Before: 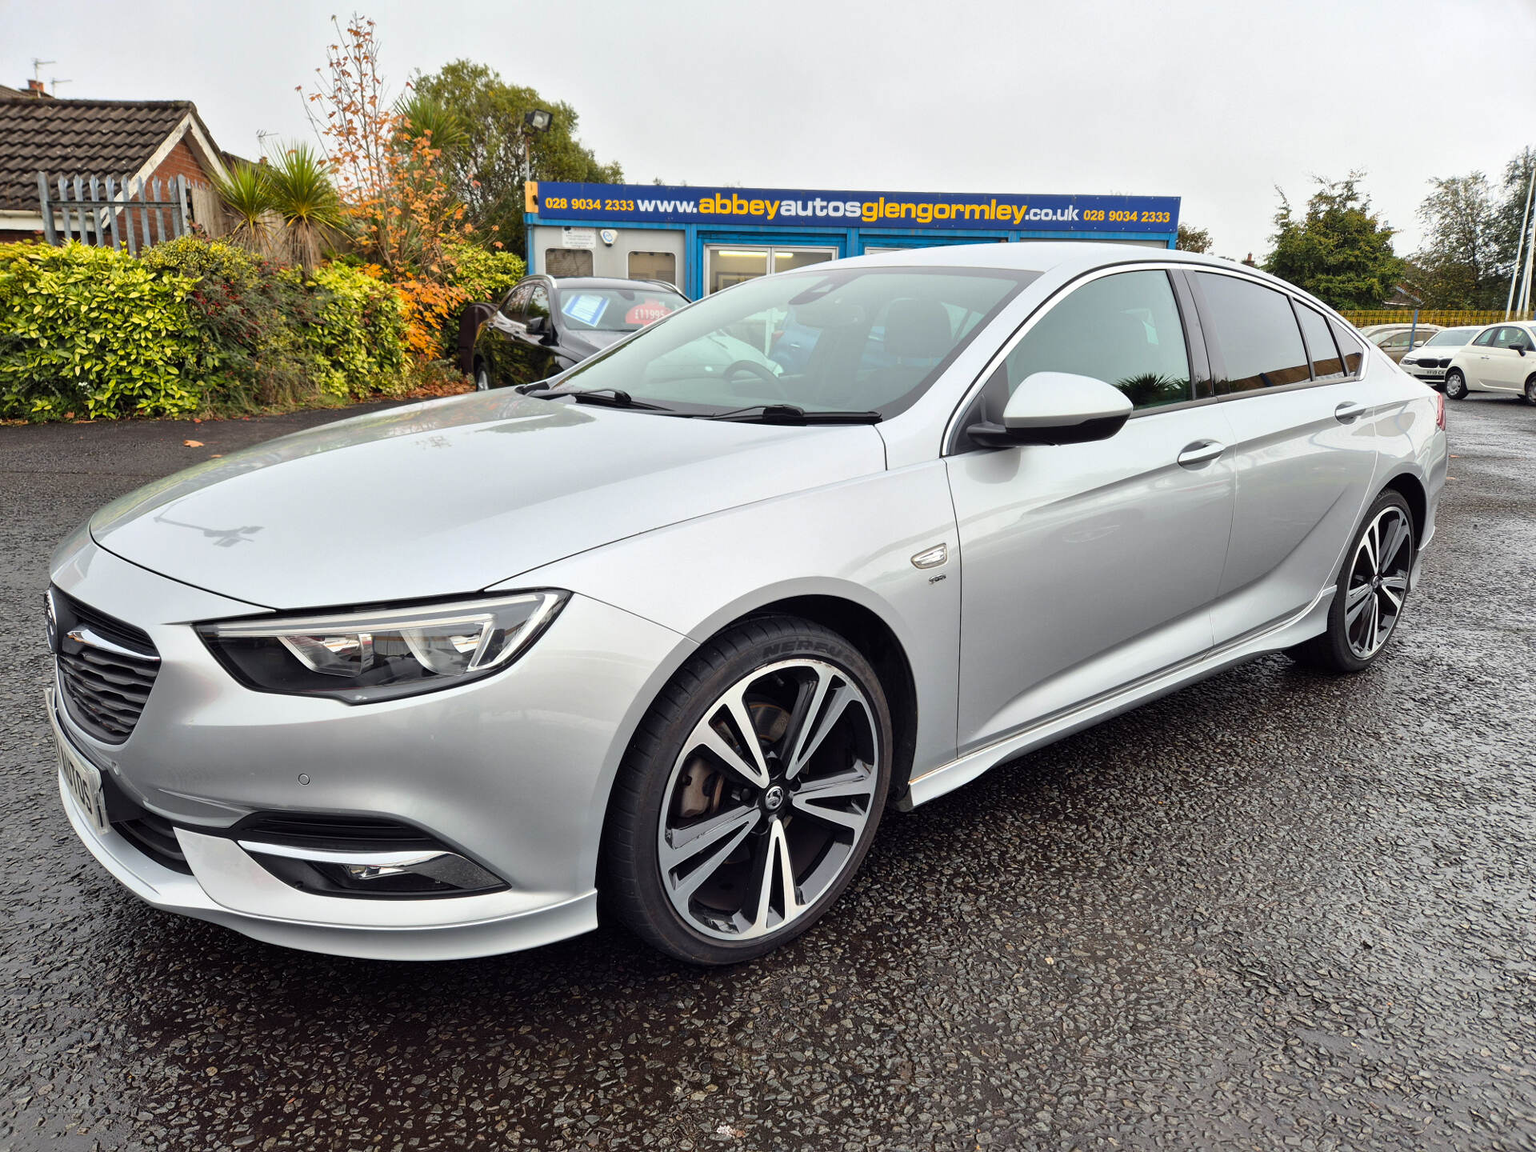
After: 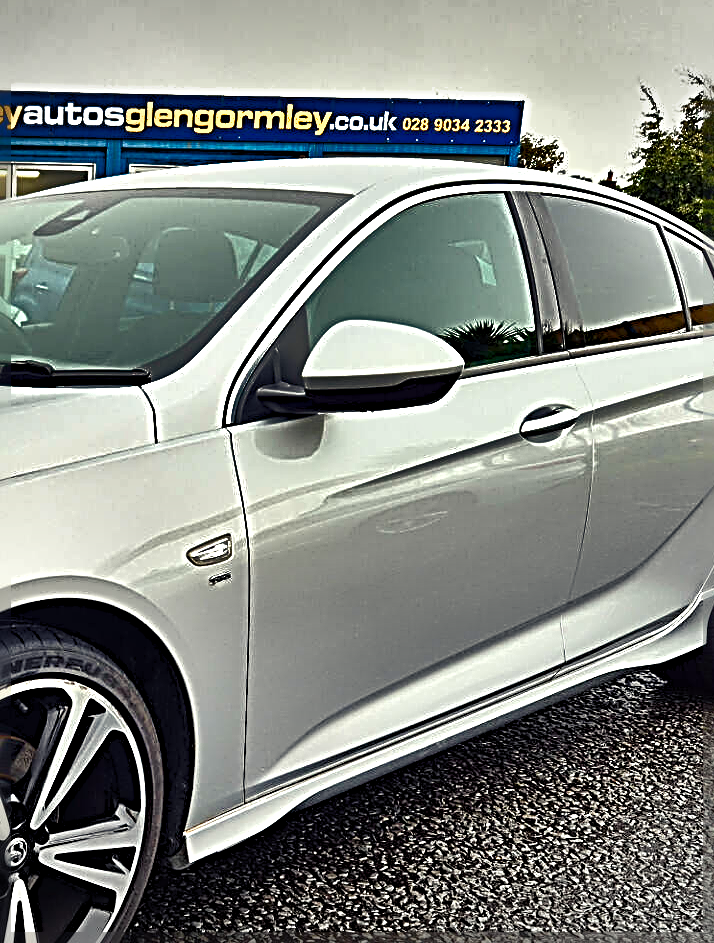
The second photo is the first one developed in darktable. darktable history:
exposure: black level correction 0, exposure 0 EV, compensate exposure bias true, compensate highlight preservation false
vignetting: fall-off start 100.96%, brightness -0.293, width/height ratio 1.305
crop and rotate: left 49.619%, top 10.115%, right 13.164%, bottom 24.349%
sharpen: radius 4.038, amount 1.993
shadows and highlights: shadows 20.74, highlights -82.83, highlights color adjustment 89.62%, soften with gaussian
color balance rgb: shadows lift › chroma 2.004%, shadows lift › hue 248.58°, highlights gain › luminance 6.42%, highlights gain › chroma 2.532%, highlights gain › hue 92.31°, perceptual saturation grading › global saturation 45.934%, perceptual saturation grading › highlights -50.57%, perceptual saturation grading › shadows 30.339%
